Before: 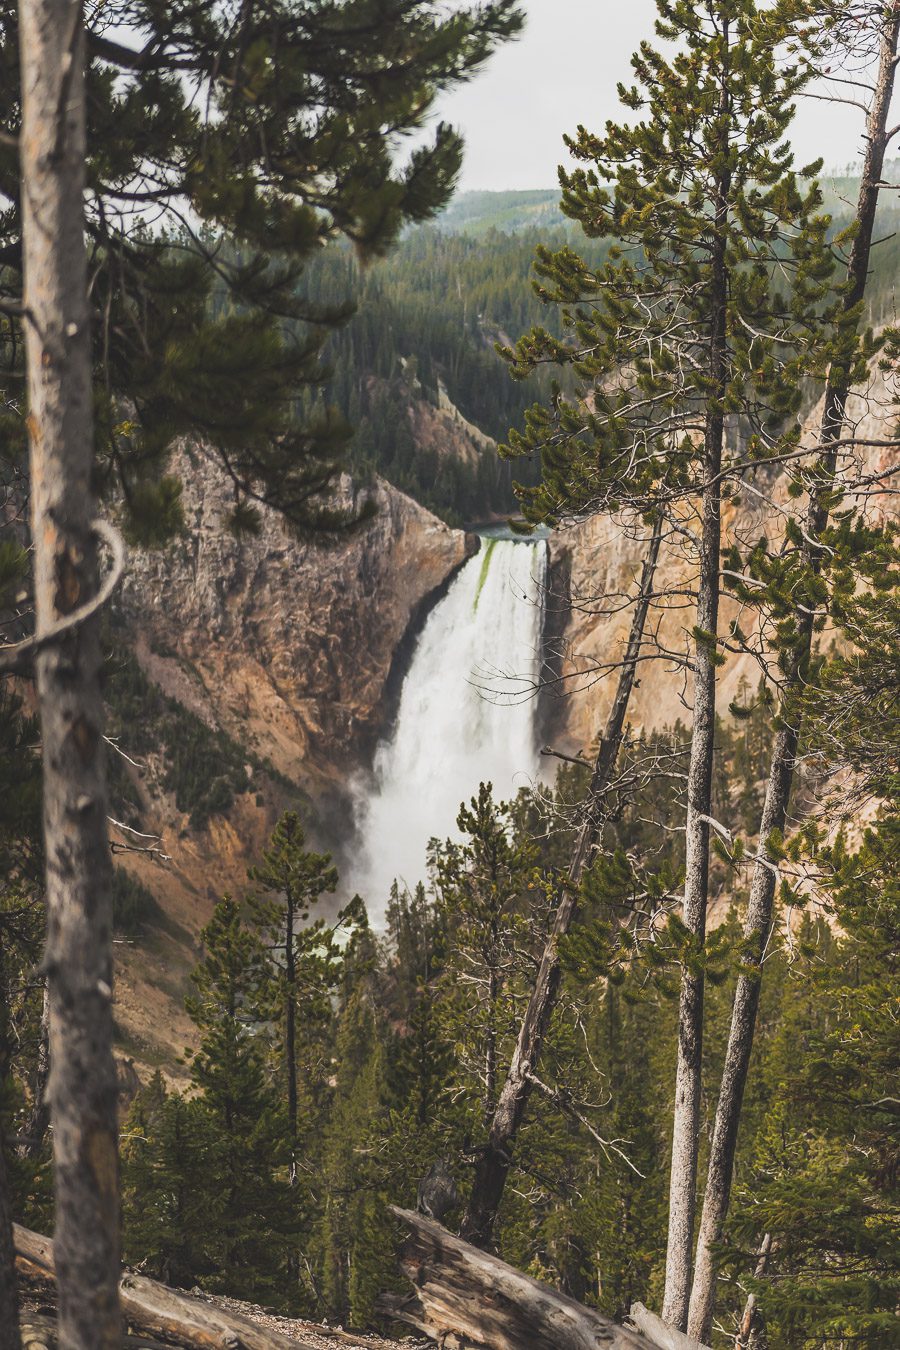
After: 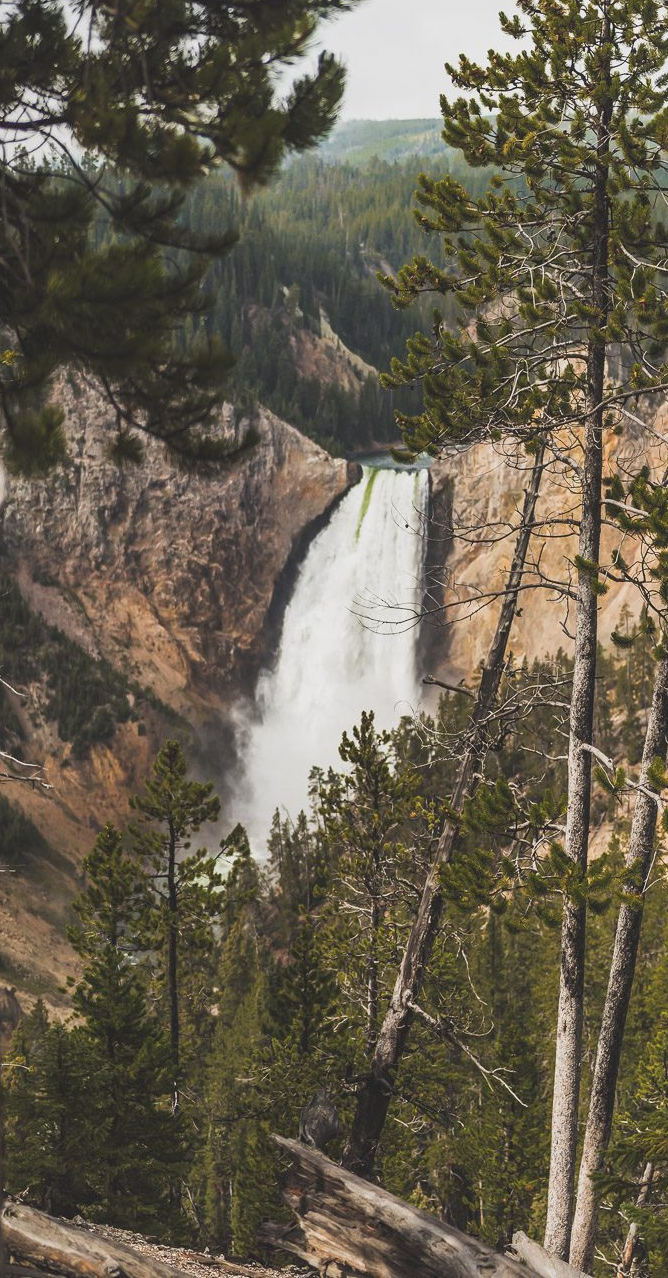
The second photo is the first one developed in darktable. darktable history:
crop and rotate: left 13.137%, top 5.275%, right 12.631%
